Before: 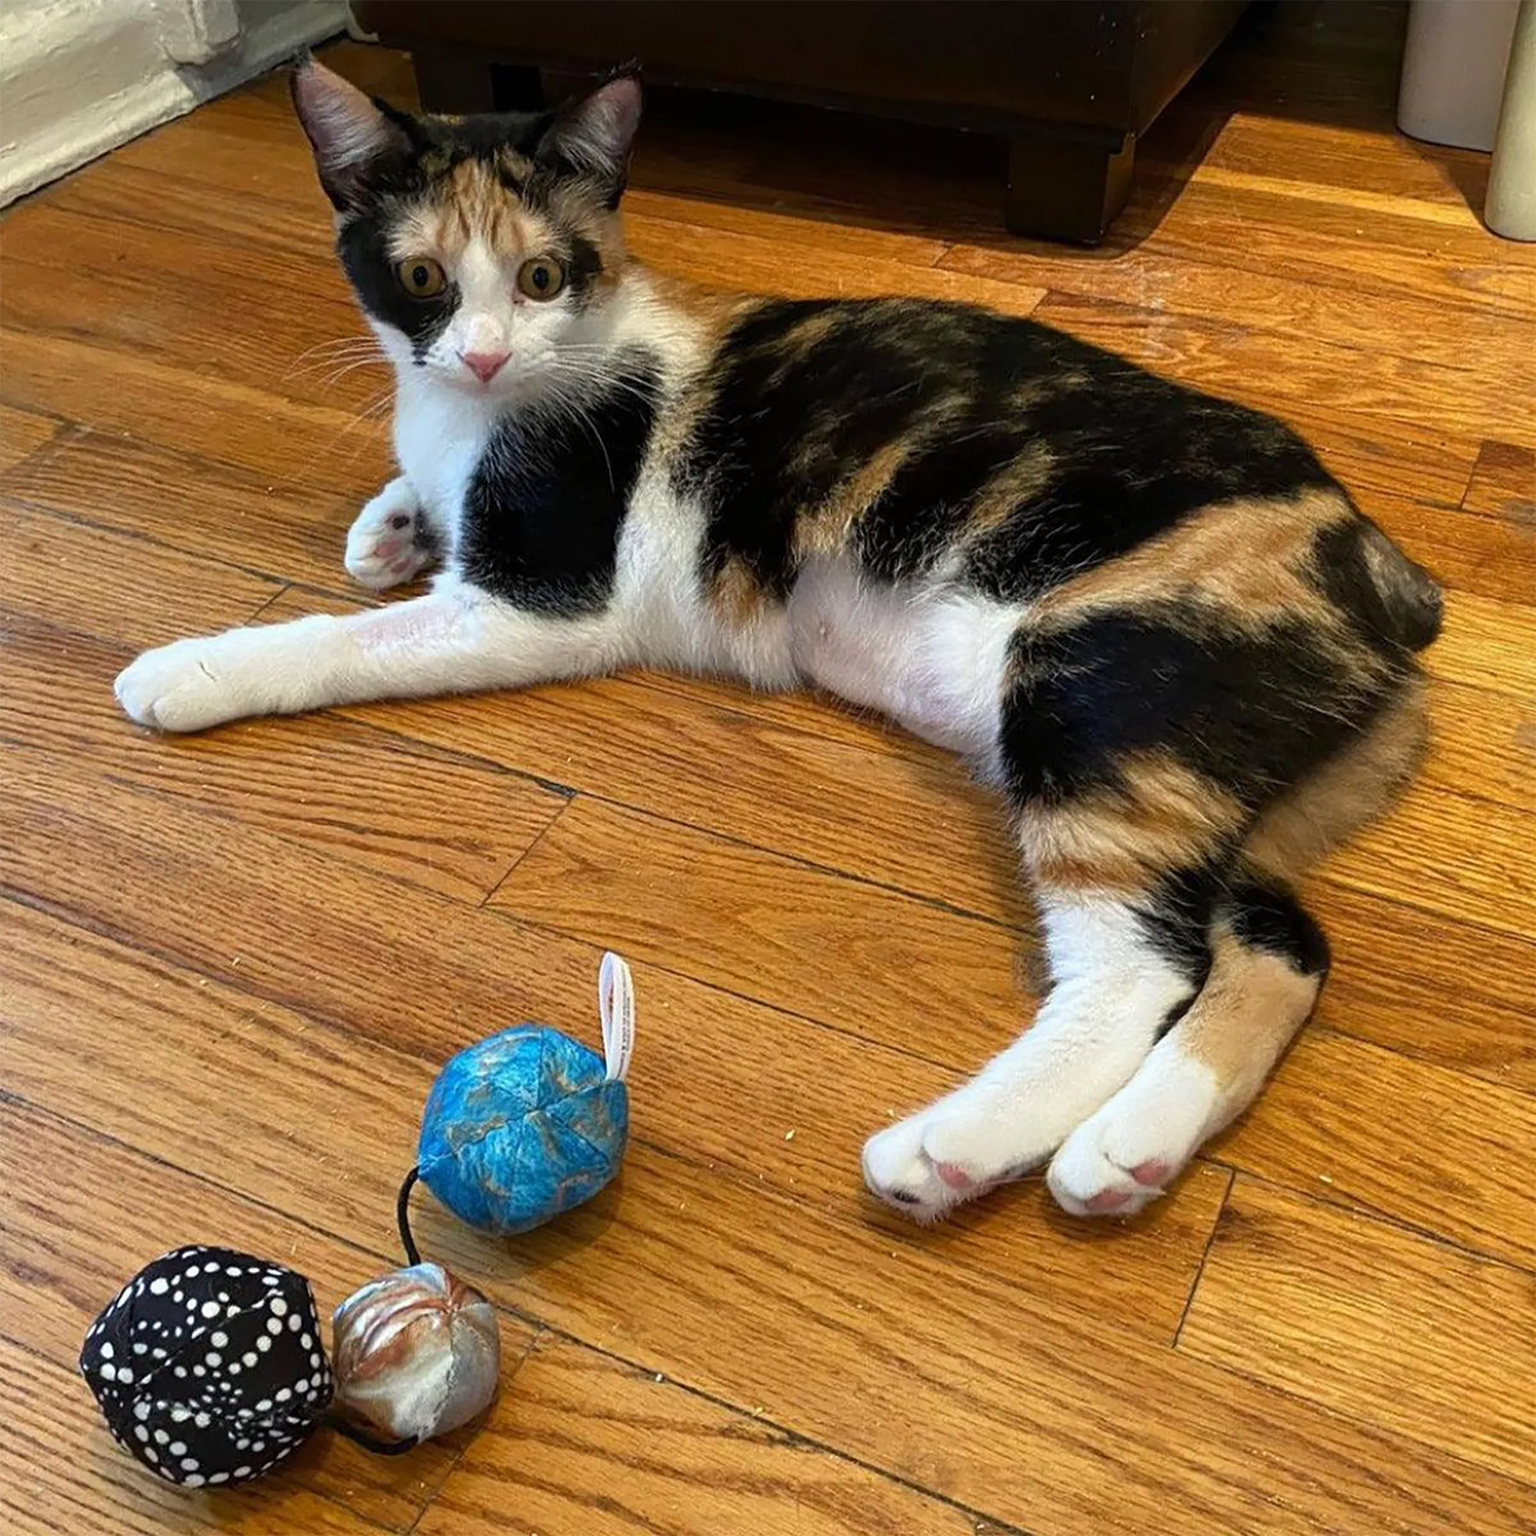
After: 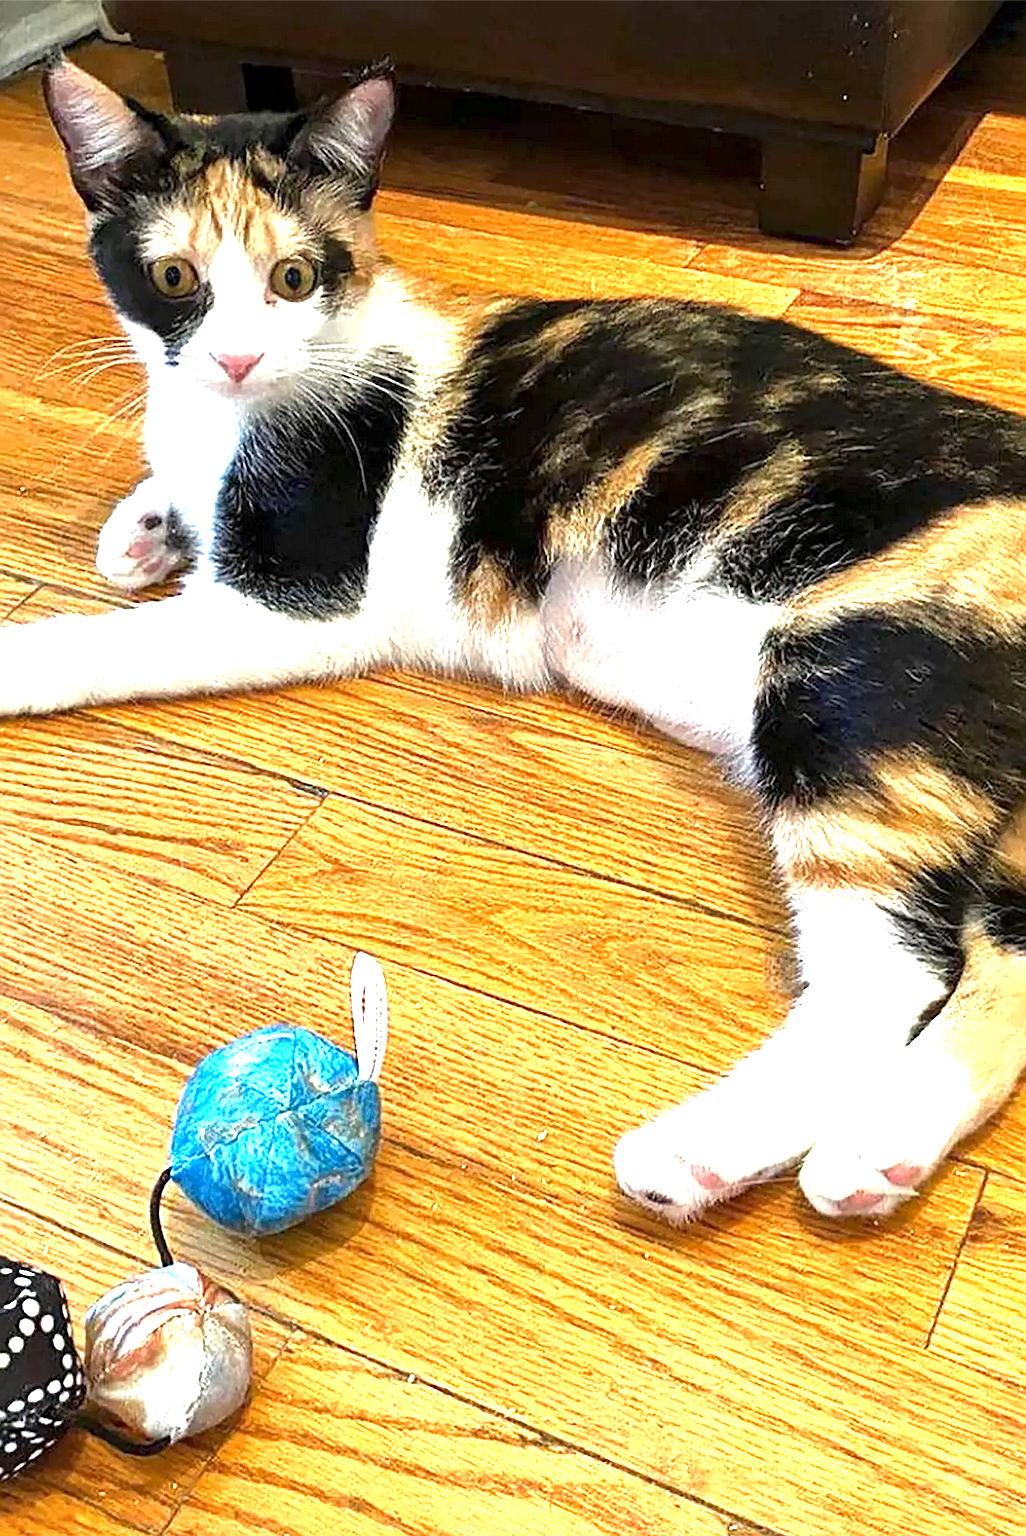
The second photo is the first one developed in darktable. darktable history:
exposure: black level correction 0, exposure 1.742 EV, compensate highlight preservation false
local contrast: mode bilateral grid, contrast 20, coarseness 50, detail 132%, midtone range 0.2
sharpen: on, module defaults
crop and rotate: left 16.145%, right 17.042%
